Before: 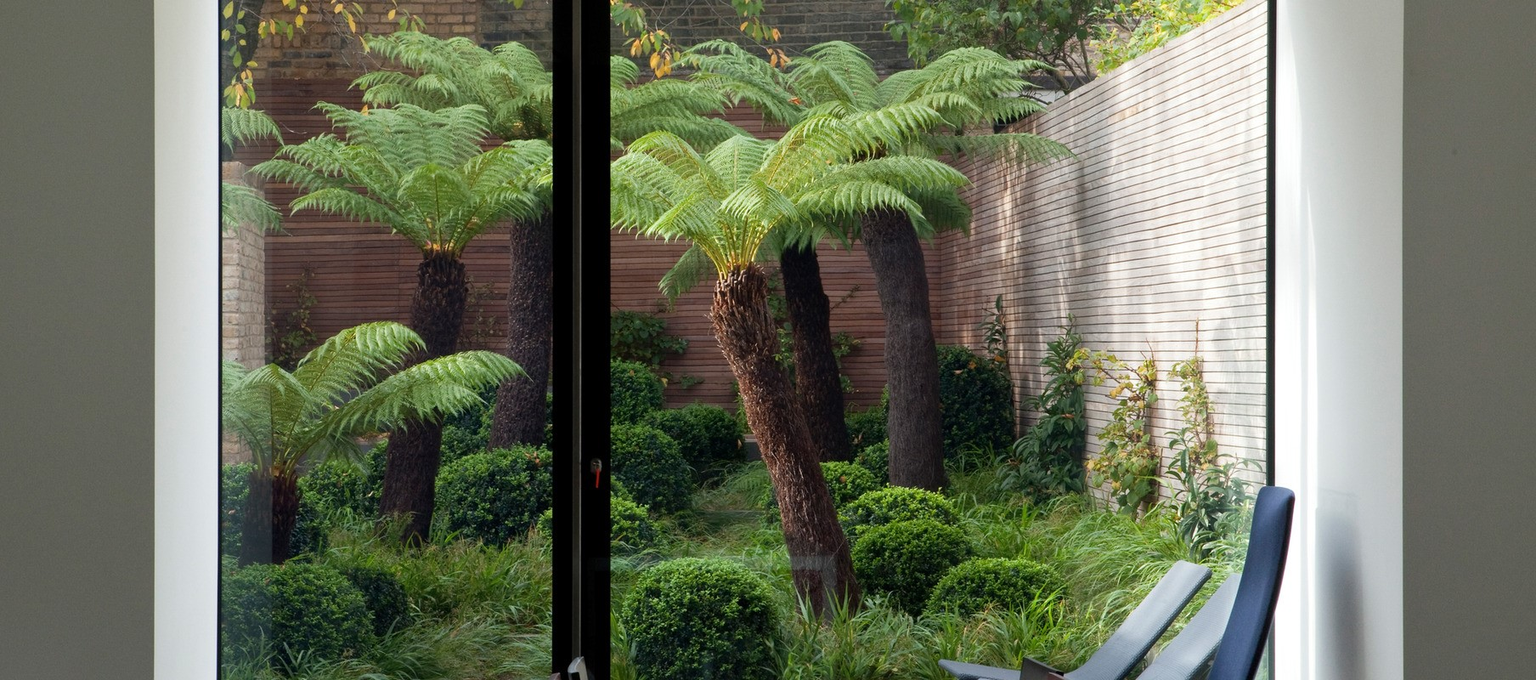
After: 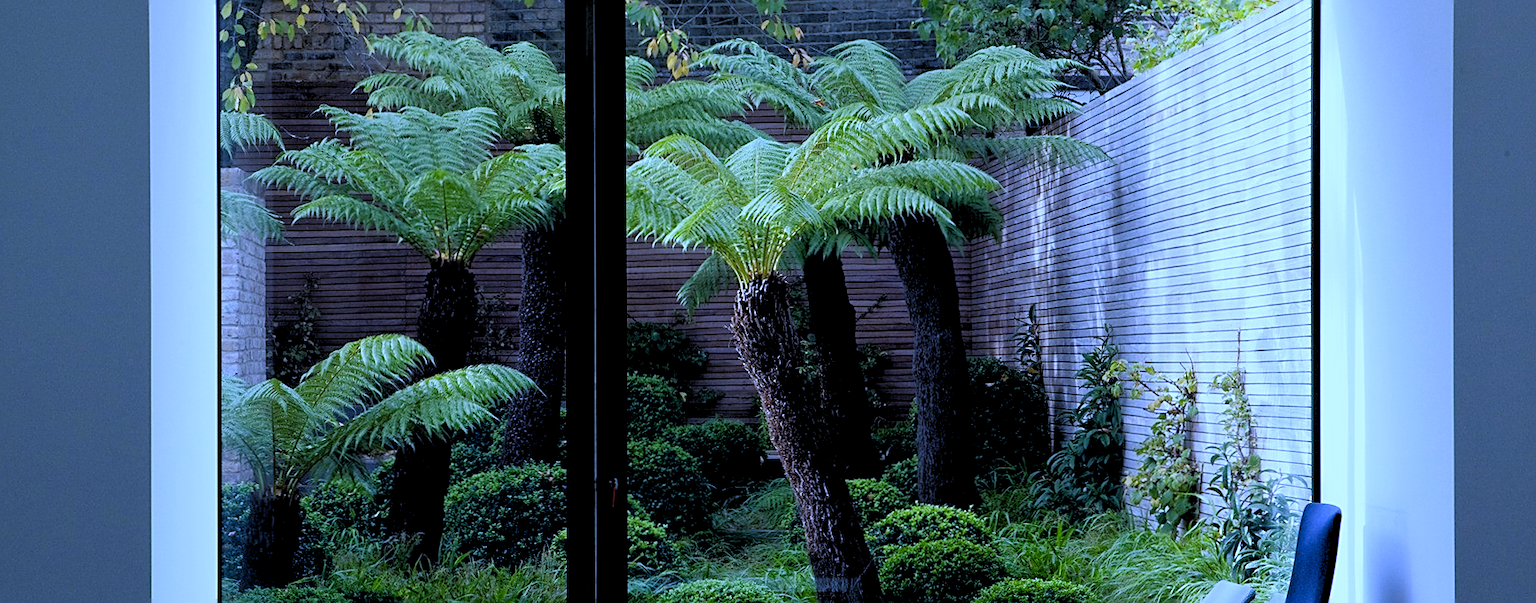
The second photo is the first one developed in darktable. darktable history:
white balance: red 0.766, blue 1.537
tone equalizer: on, module defaults
rgb levels: levels [[0.034, 0.472, 0.904], [0, 0.5, 1], [0, 0.5, 1]]
crop and rotate: angle 0.2°, left 0.275%, right 3.127%, bottom 14.18%
sharpen: on, module defaults
color balance rgb: shadows lift › chroma 1%, shadows lift › hue 113°, highlights gain › chroma 0.2%, highlights gain › hue 333°, perceptual saturation grading › global saturation 20%, perceptual saturation grading › highlights -25%, perceptual saturation grading › shadows 25%, contrast -10%
